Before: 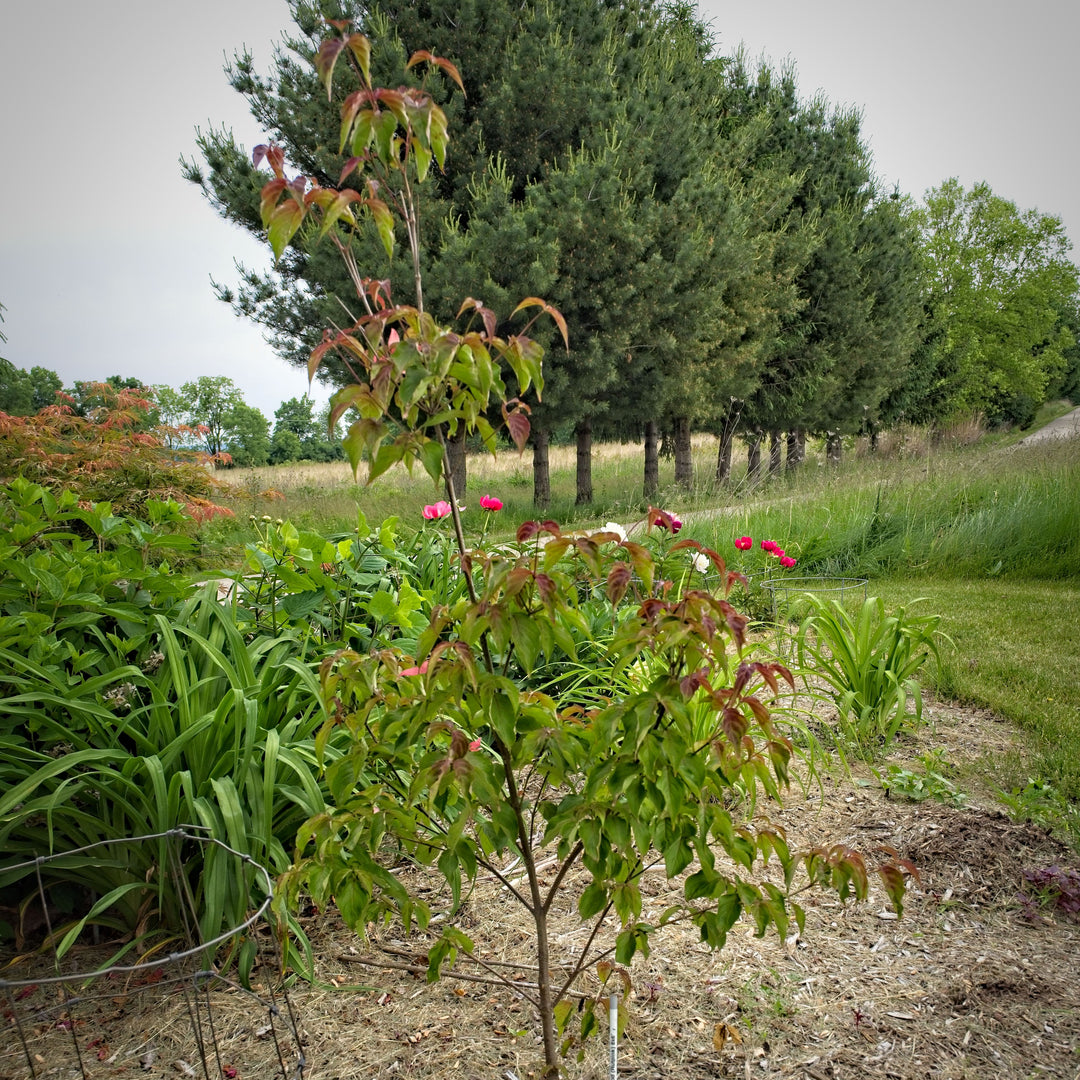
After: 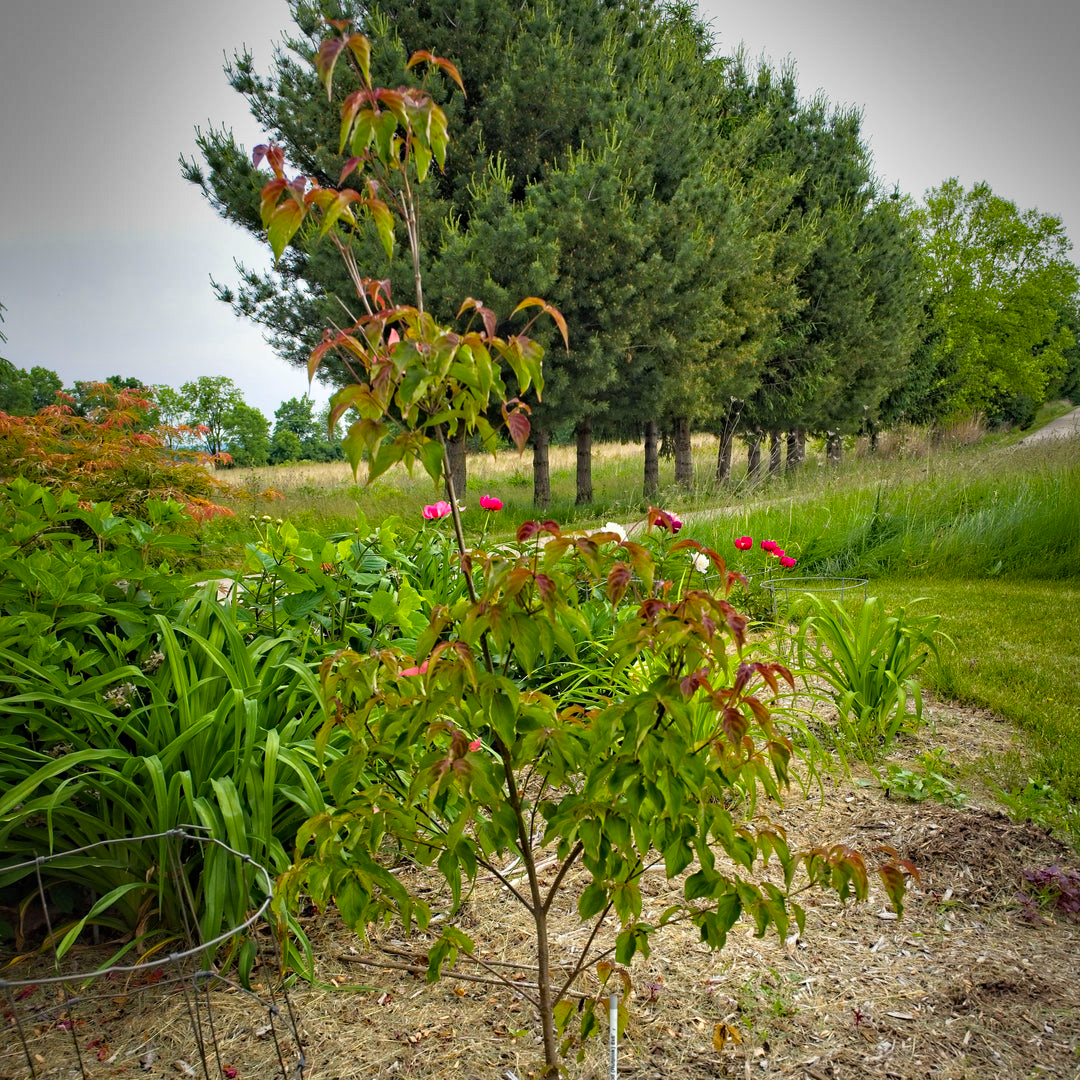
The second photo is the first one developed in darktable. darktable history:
tone equalizer: on, module defaults
color balance rgb: perceptual saturation grading › global saturation 25%, global vibrance 20%
shadows and highlights: shadows 24.5, highlights -78.15, soften with gaussian
